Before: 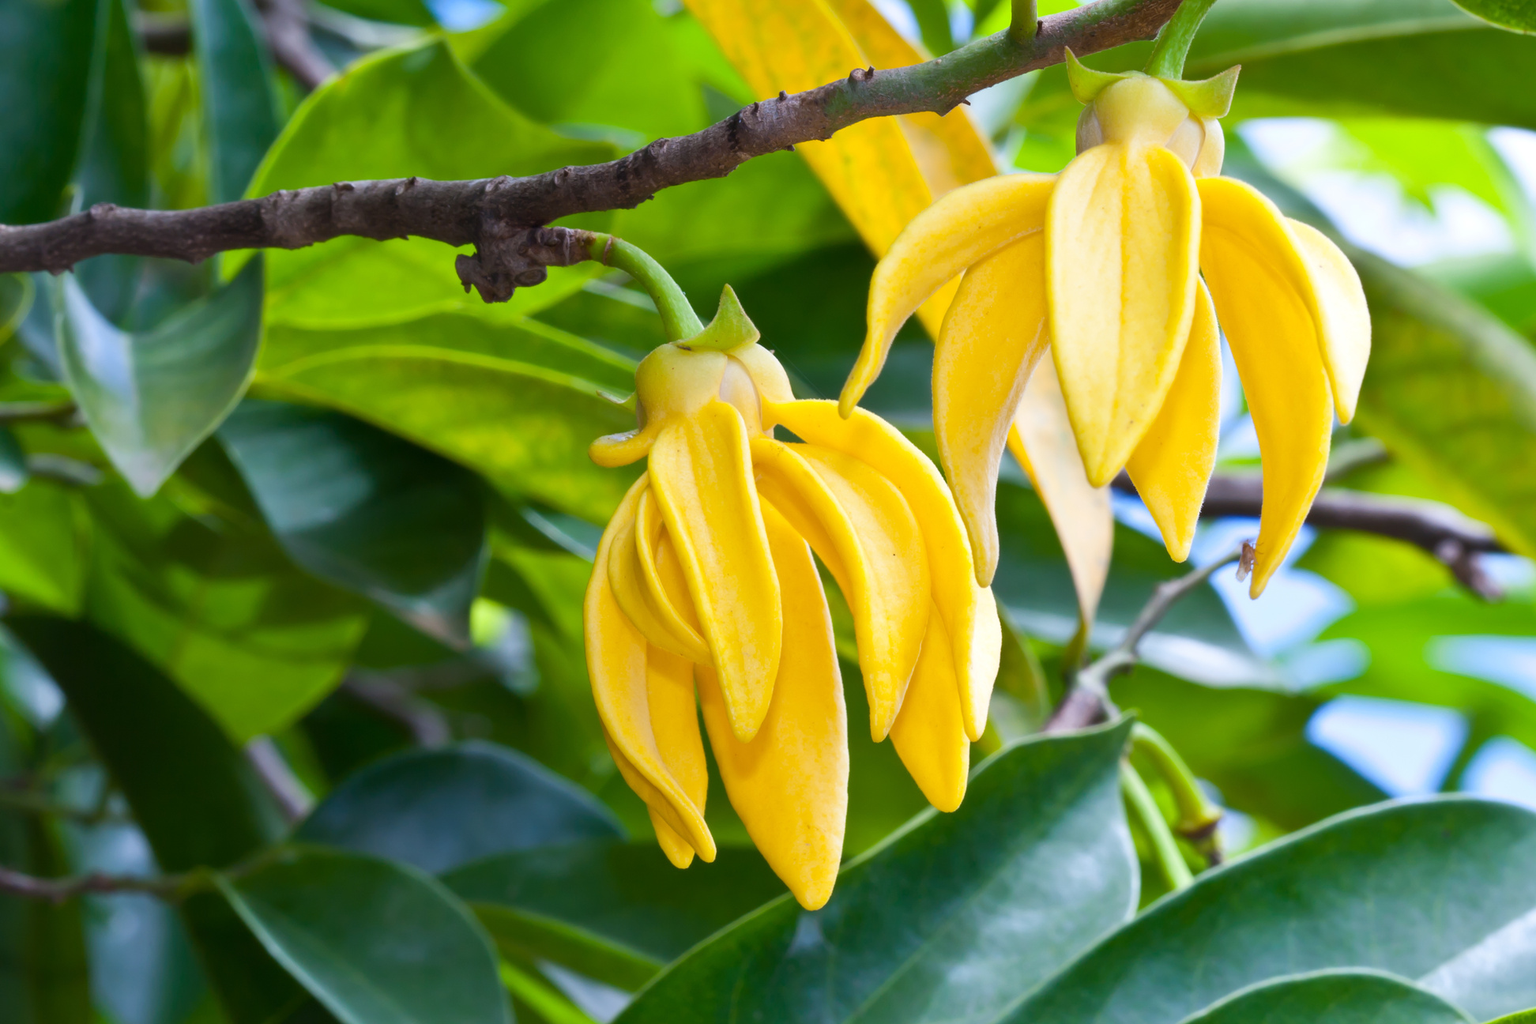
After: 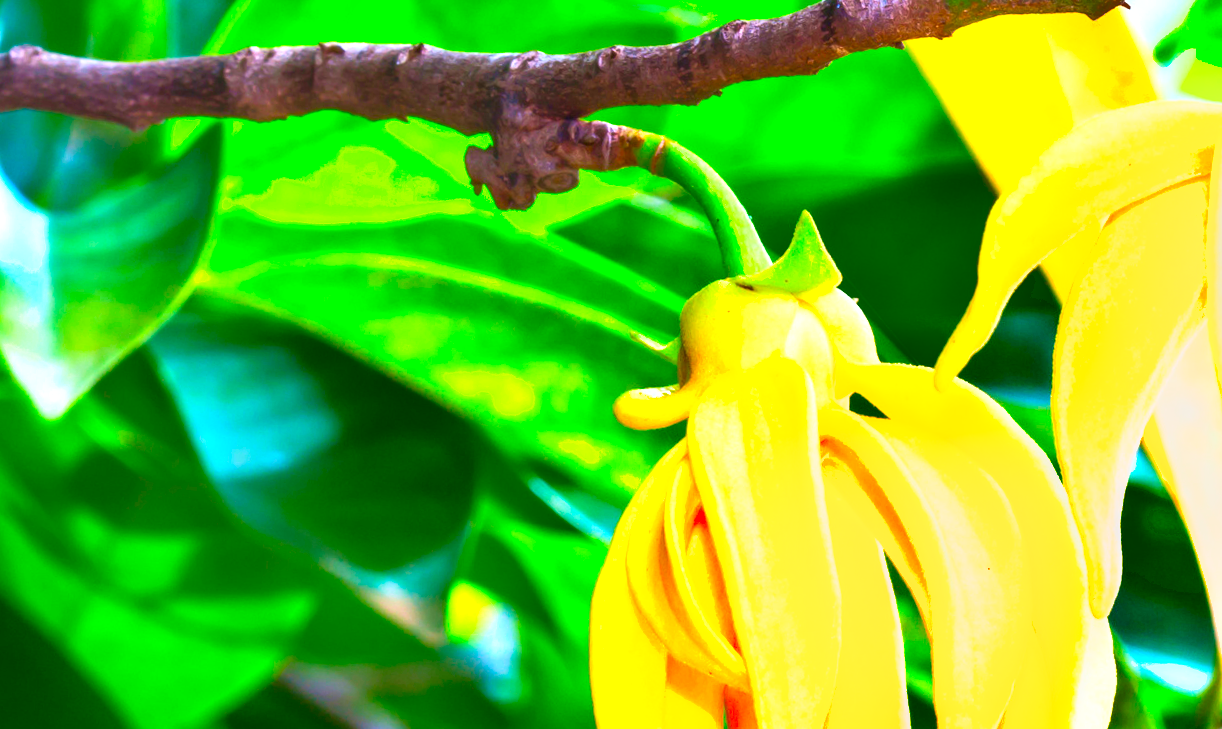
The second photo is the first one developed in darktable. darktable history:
velvia: on, module defaults
tone curve: curves: ch0 [(0, 0) (0.003, 0.049) (0.011, 0.051) (0.025, 0.055) (0.044, 0.065) (0.069, 0.081) (0.1, 0.11) (0.136, 0.15) (0.177, 0.195) (0.224, 0.242) (0.277, 0.308) (0.335, 0.375) (0.399, 0.436) (0.468, 0.5) (0.543, 0.574) (0.623, 0.665) (0.709, 0.761) (0.801, 0.851) (0.898, 0.933) (1, 1)], color space Lab, linked channels, preserve colors none
exposure: black level correction -0.002, exposure 1.327 EV, compensate highlight preservation false
crop and rotate: angle -4.6°, left 2.09%, top 6.771%, right 27.669%, bottom 30.323%
color correction: highlights b* 0.018, saturation 2.14
local contrast: on, module defaults
tone equalizer: edges refinement/feathering 500, mask exposure compensation -1.57 EV, preserve details no
shadows and highlights: low approximation 0.01, soften with gaussian
